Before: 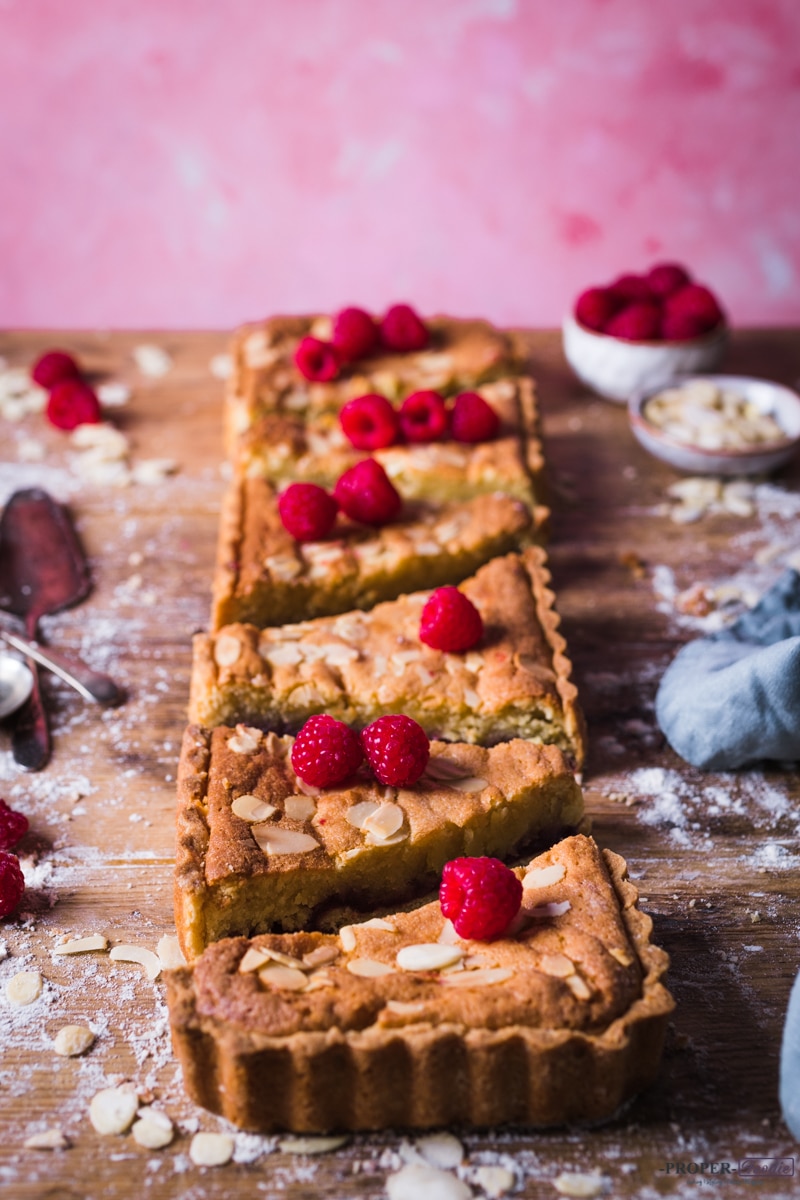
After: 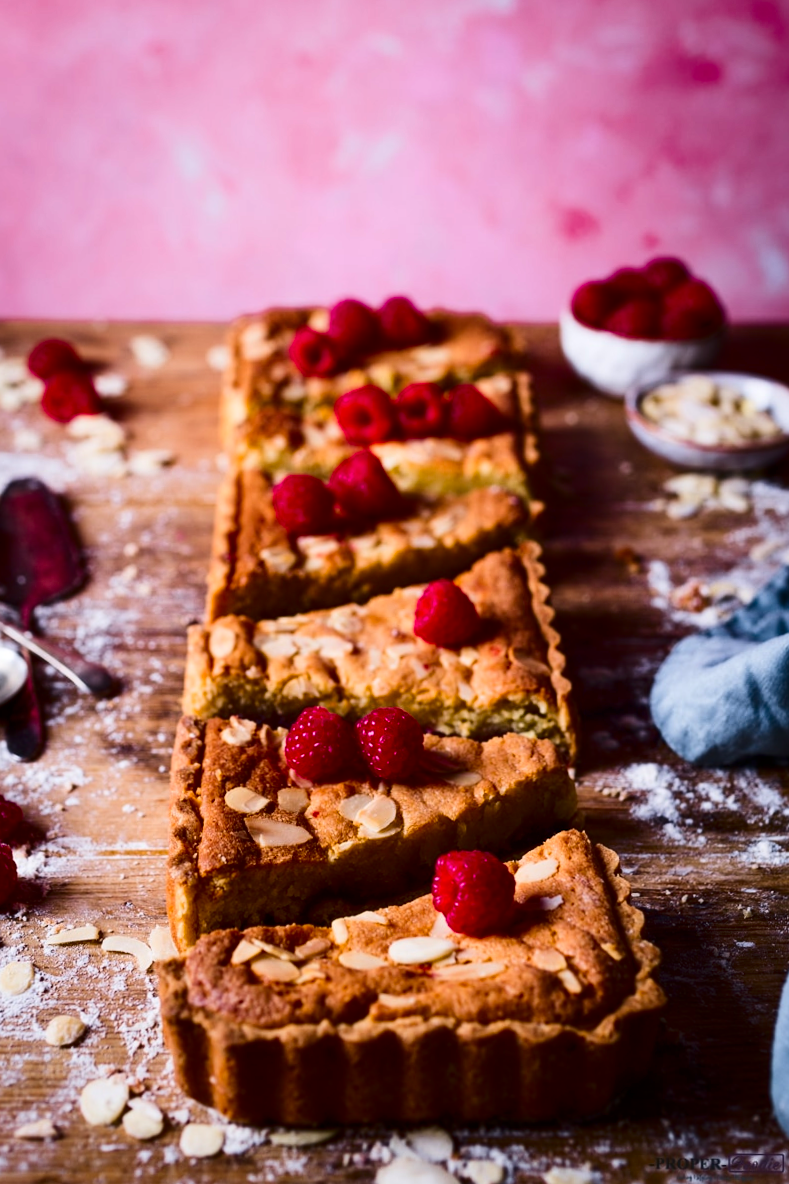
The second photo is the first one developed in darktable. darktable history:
contrast brightness saturation: contrast 0.222, brightness -0.193, saturation 0.241
crop and rotate: angle -0.493°
